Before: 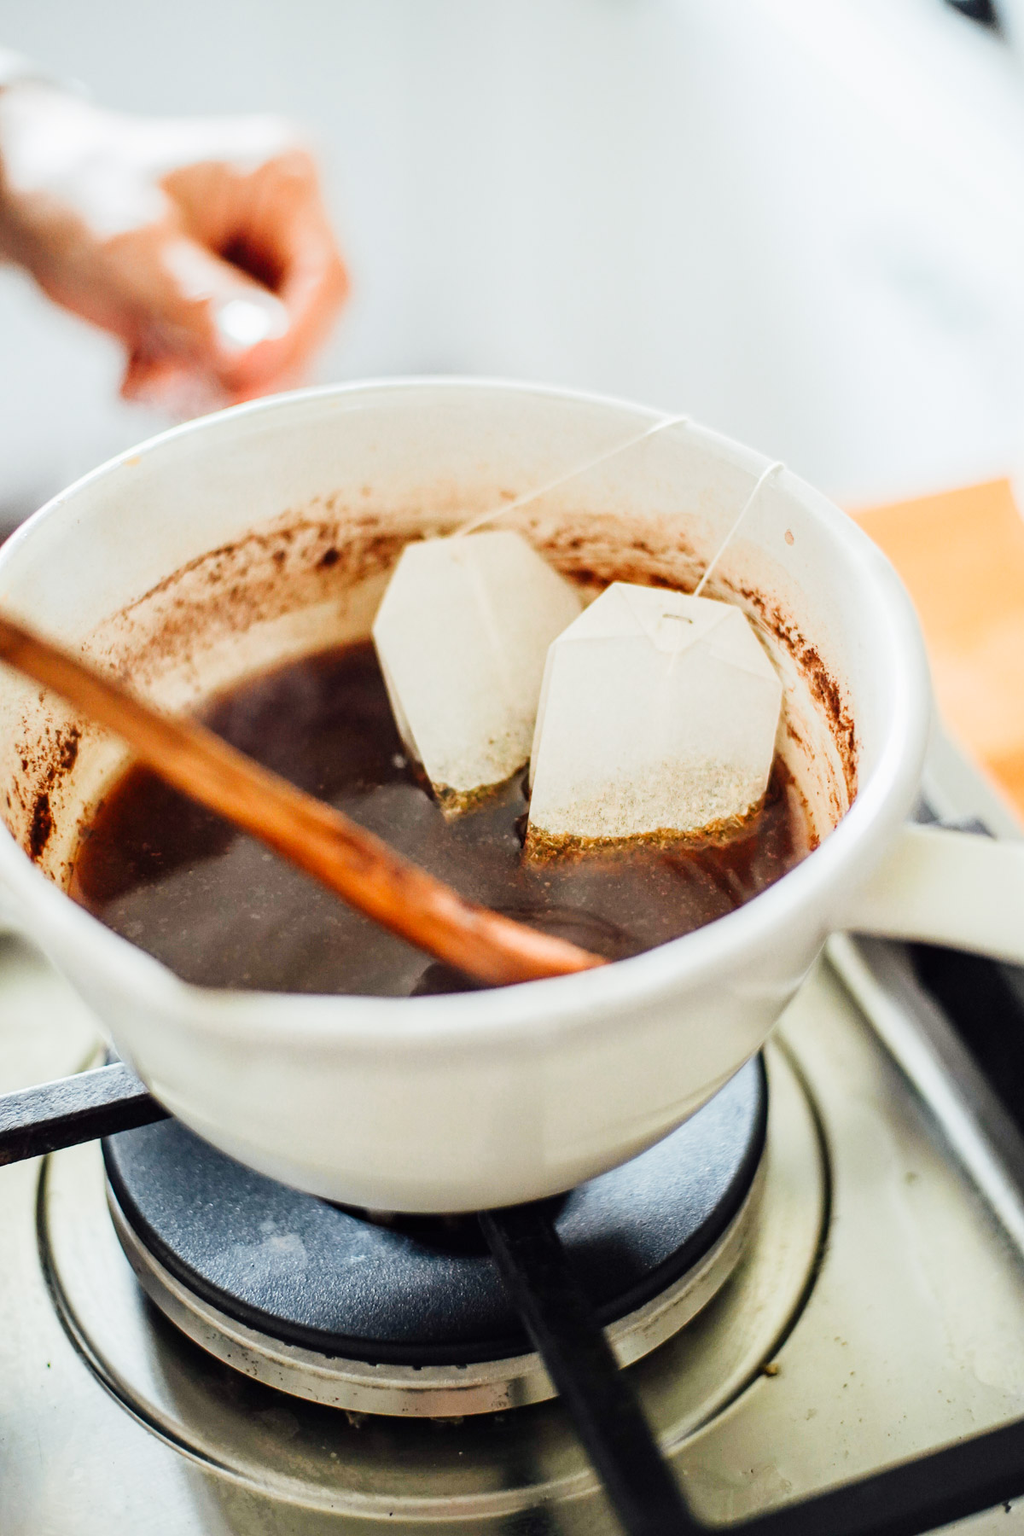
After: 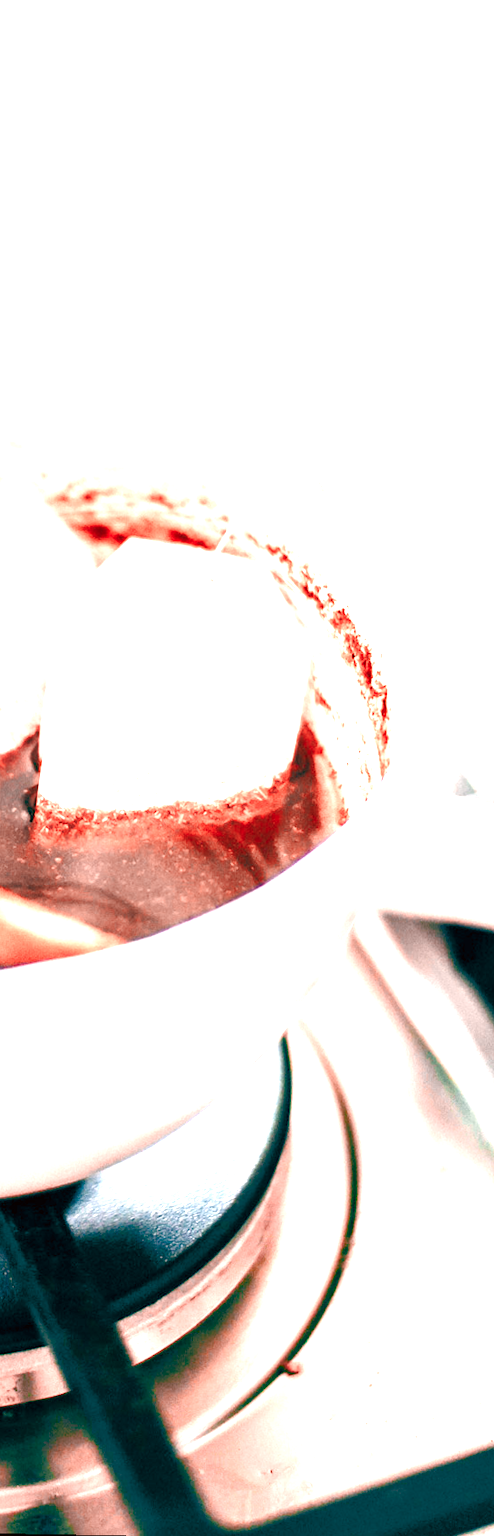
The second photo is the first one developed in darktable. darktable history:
crop: left 47.628%, top 6.643%, right 7.874%
white balance: red 0.983, blue 1.036
color zones: curves: ch2 [(0, 0.5) (0.084, 0.497) (0.323, 0.335) (0.4, 0.497) (1, 0.5)], process mode strong
rotate and perspective: lens shift (vertical) 0.048, lens shift (horizontal) -0.024, automatic cropping off
color balance rgb: global offset › luminance -0.5%, perceptual saturation grading › highlights -17.77%, perceptual saturation grading › mid-tones 33.1%, perceptual saturation grading › shadows 50.52%, perceptual brilliance grading › highlights 10.8%, perceptual brilliance grading › shadows -10.8%, global vibrance 24.22%, contrast -25%
color correction: highlights a* -2.73, highlights b* -2.09, shadows a* 2.41, shadows b* 2.73
color balance: lift [1.005, 0.99, 1.007, 1.01], gamma [1, 0.979, 1.011, 1.021], gain [0.923, 1.098, 1.025, 0.902], input saturation 90.45%, contrast 7.73%, output saturation 105.91%
exposure: black level correction 0.001, exposure 2 EV, compensate highlight preservation false
